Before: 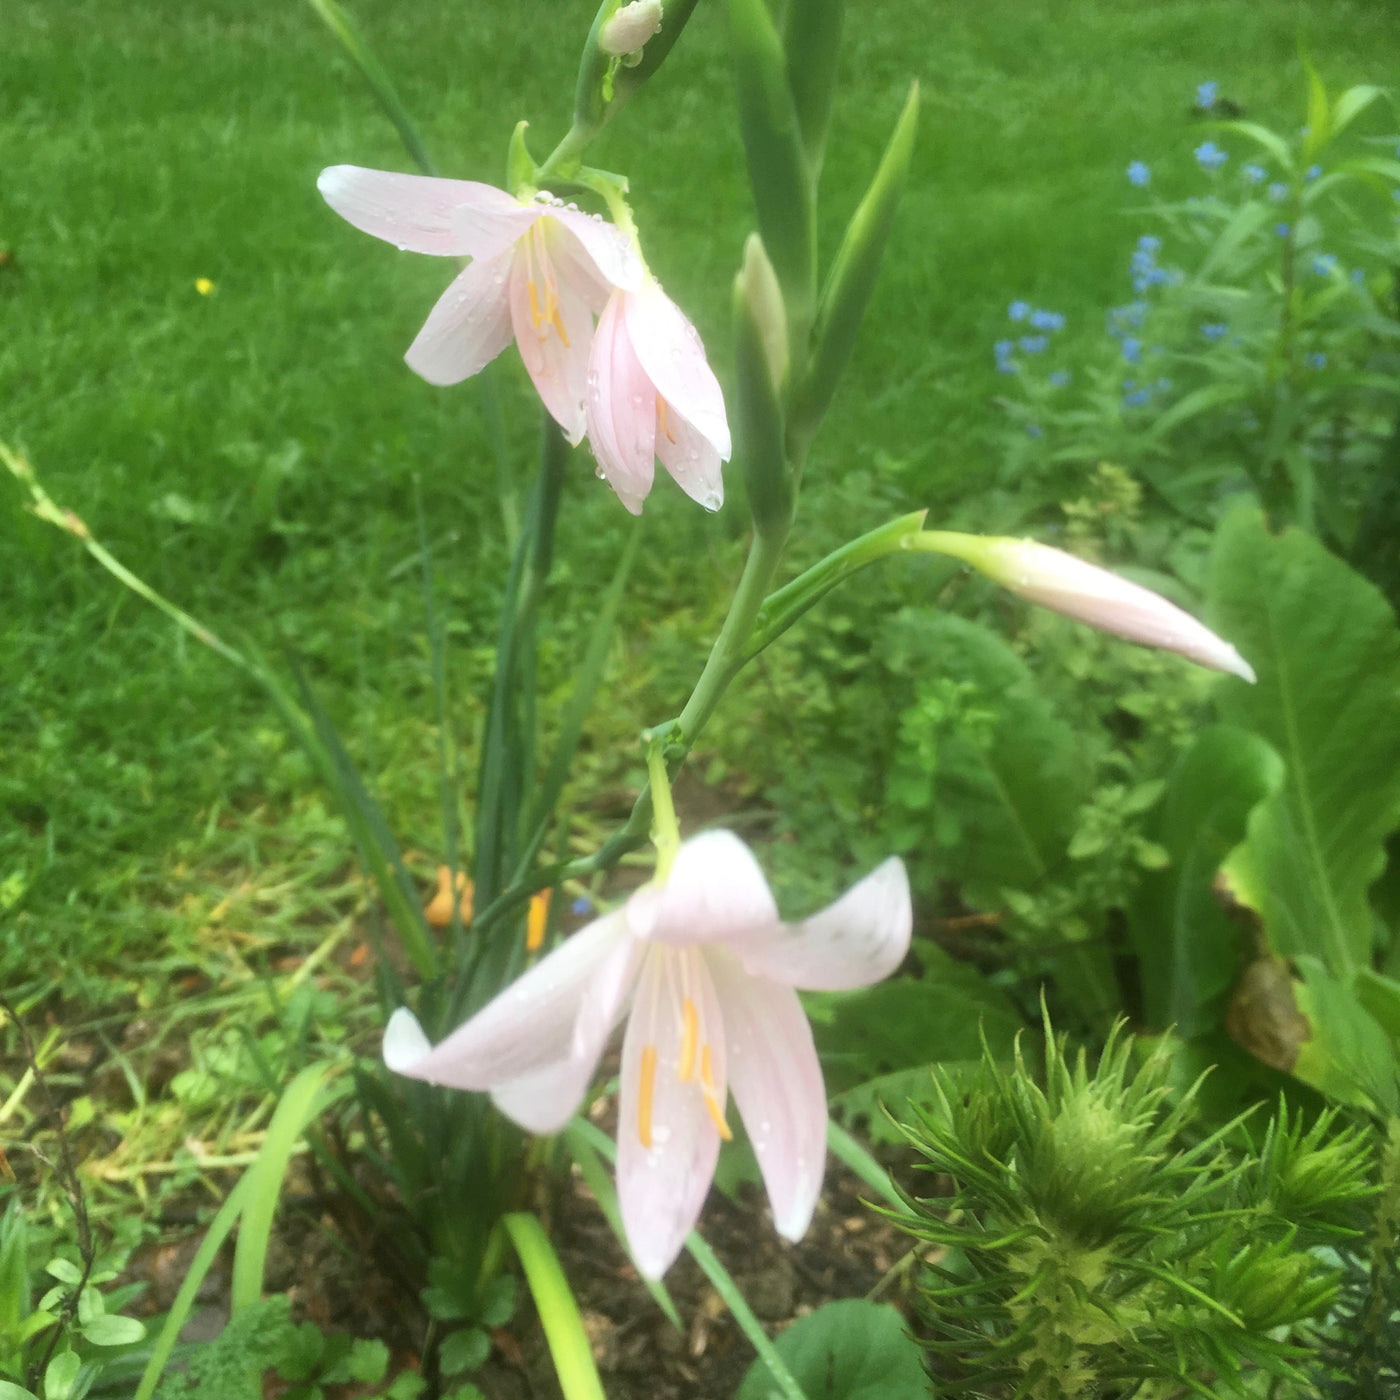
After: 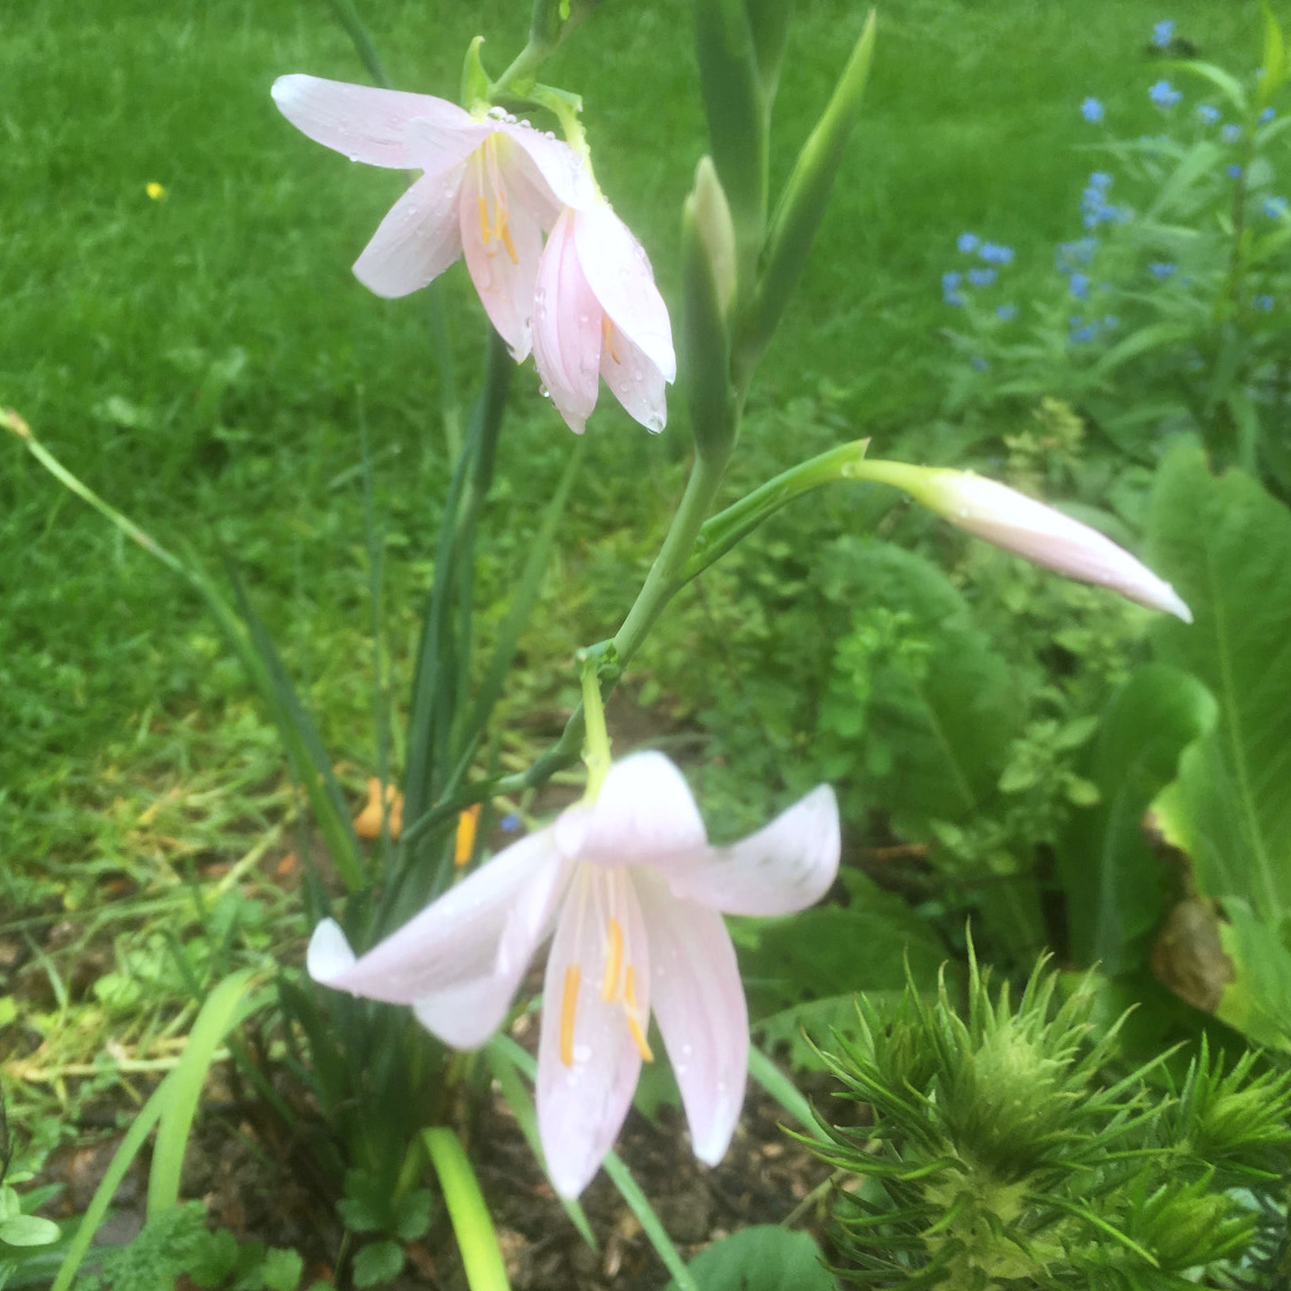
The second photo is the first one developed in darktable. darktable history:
crop and rotate: angle -1.96°, left 3.097%, top 4.154%, right 1.586%, bottom 0.529%
white balance: red 0.984, blue 1.059
